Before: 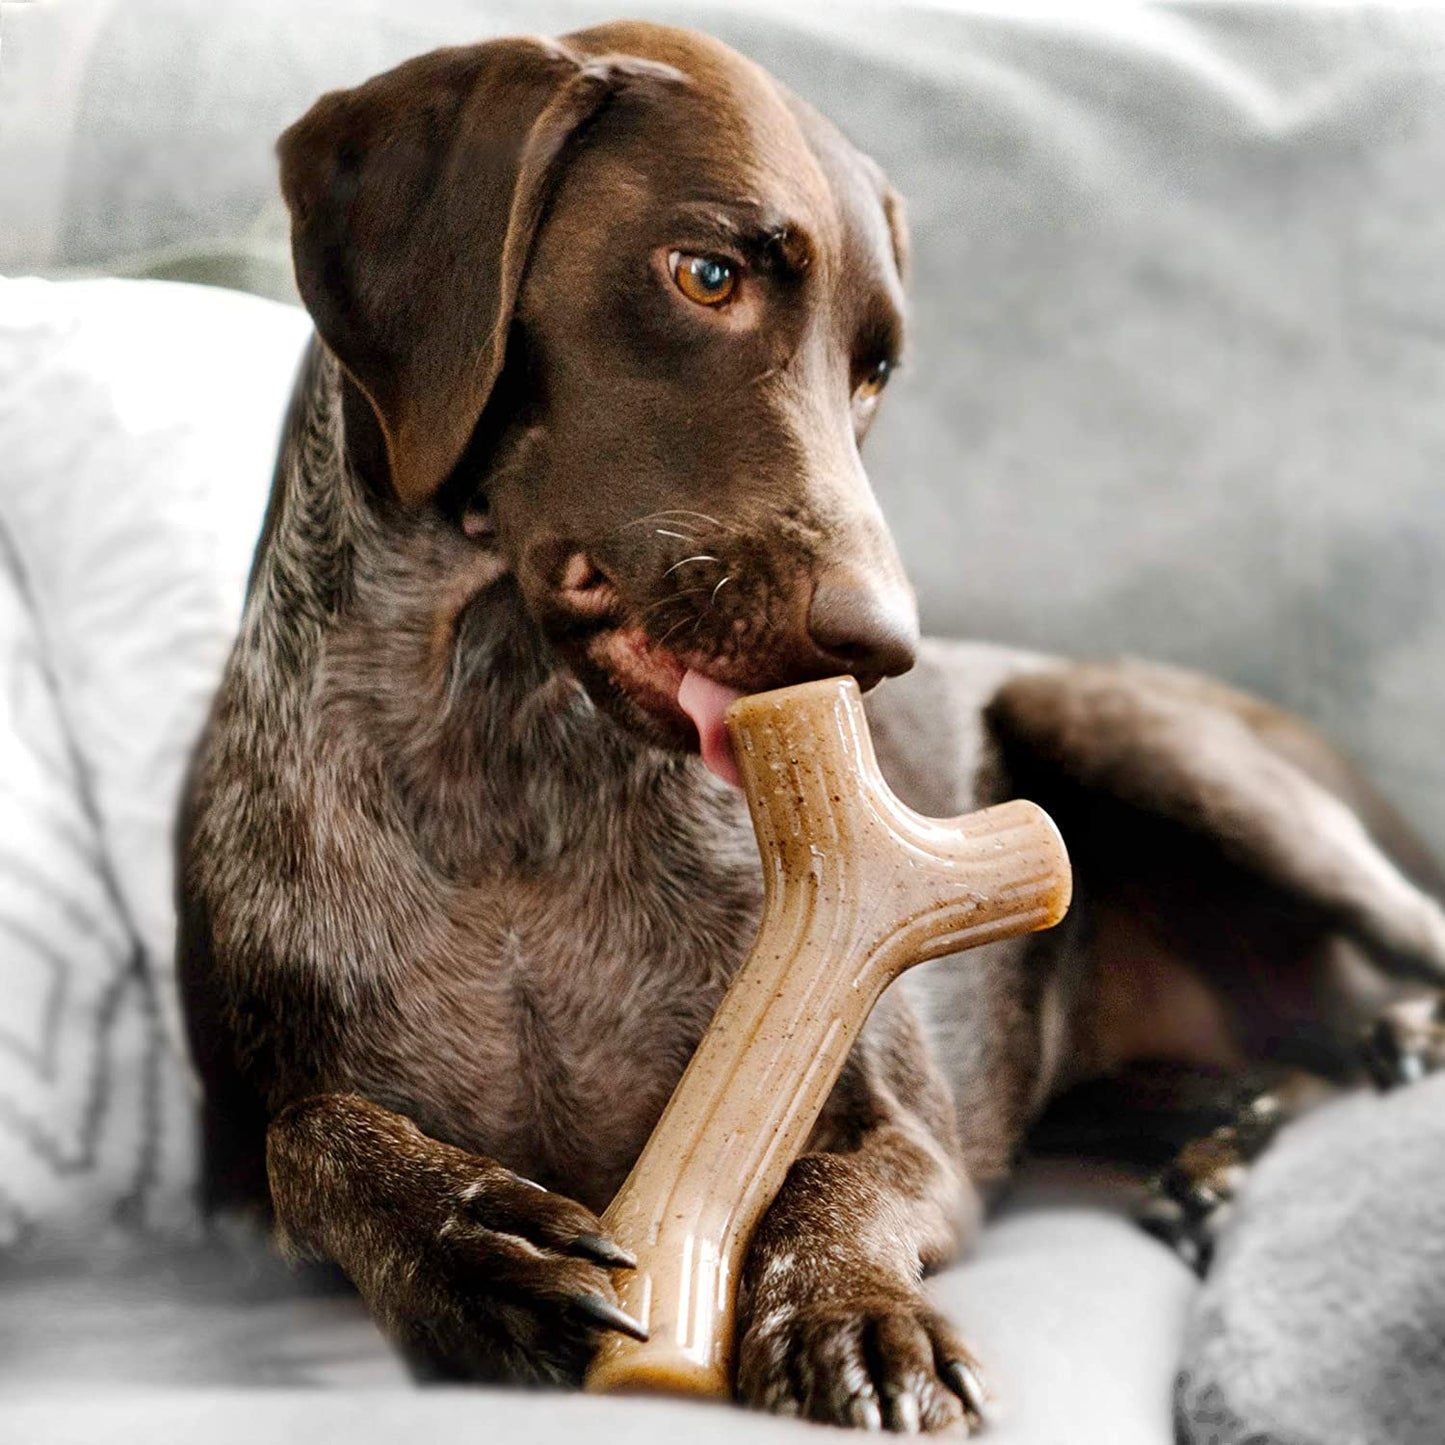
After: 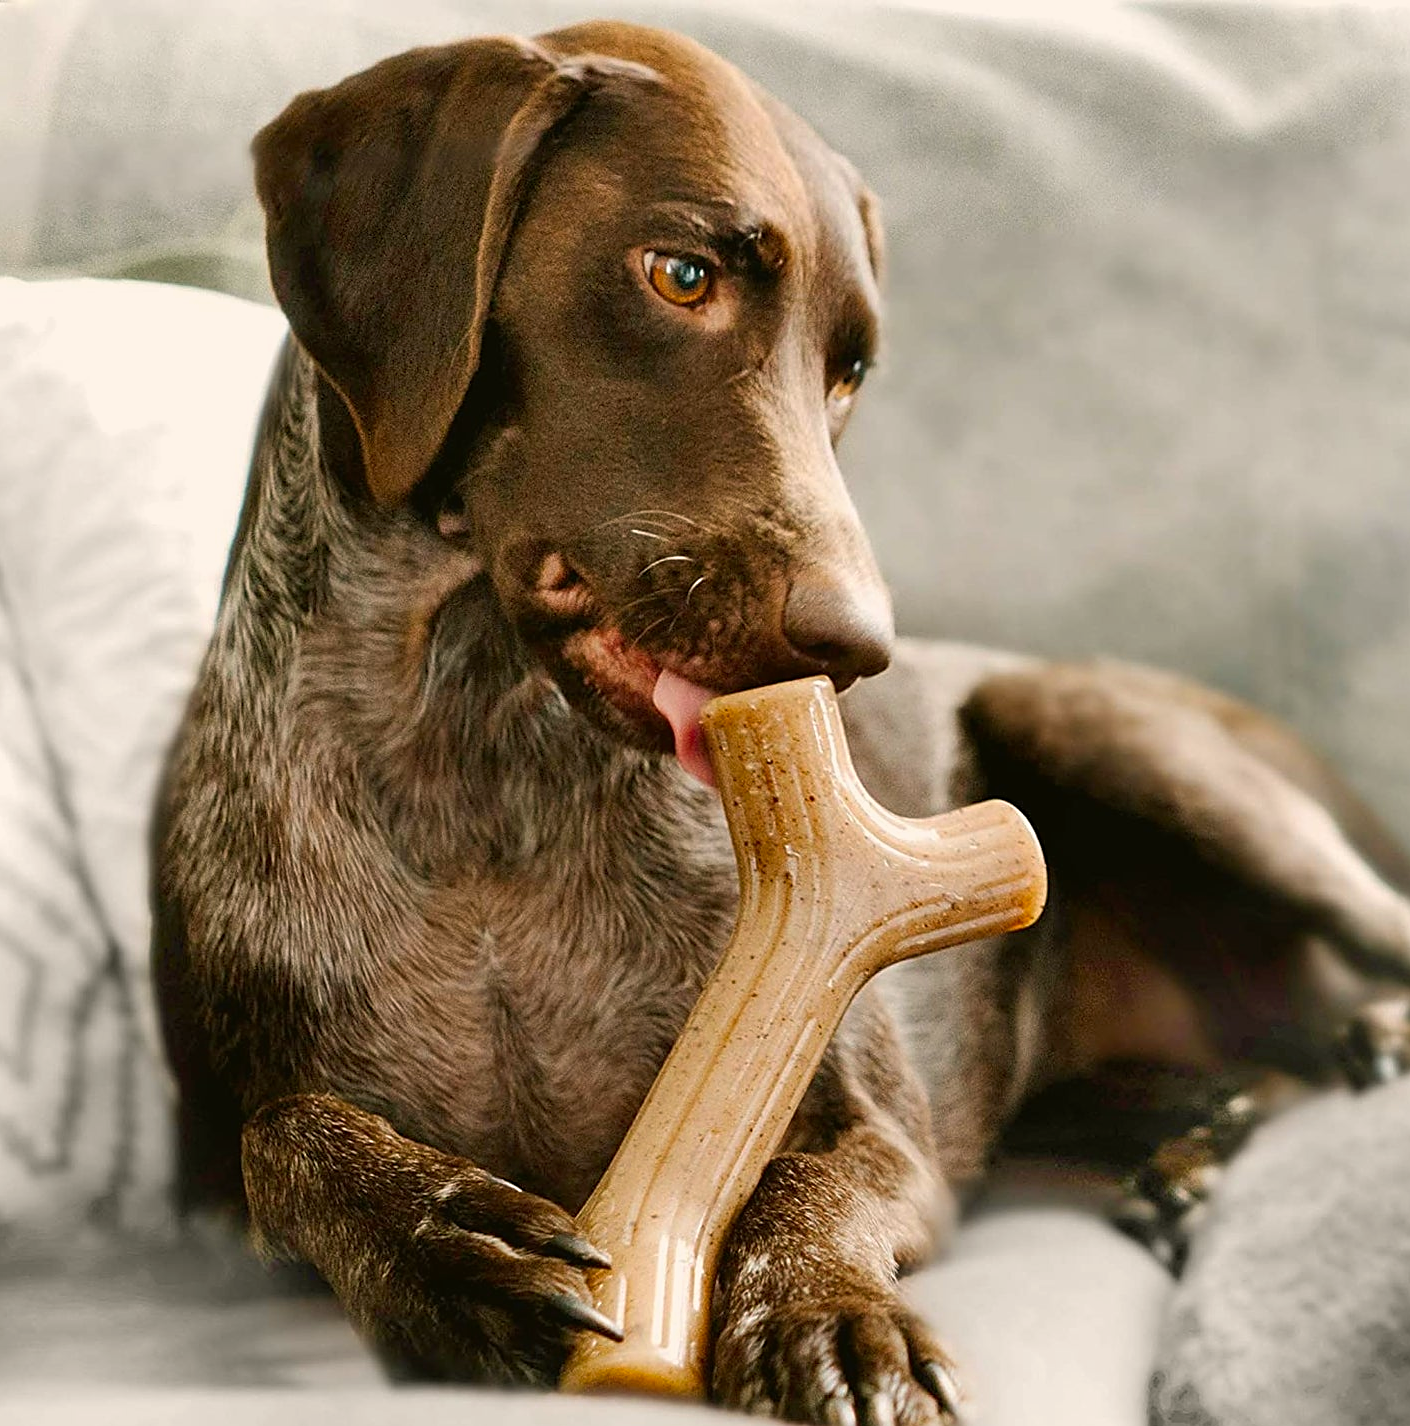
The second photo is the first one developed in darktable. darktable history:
sharpen: on, module defaults
color correction: highlights a* 3.22, highlights b* 1.93, saturation 1.19
crop and rotate: left 1.774%, right 0.633%, bottom 1.28%
color balance: mode lift, gamma, gain (sRGB), lift [1.04, 1, 1, 0.97], gamma [1.01, 1, 1, 0.97], gain [0.96, 1, 1, 0.97]
